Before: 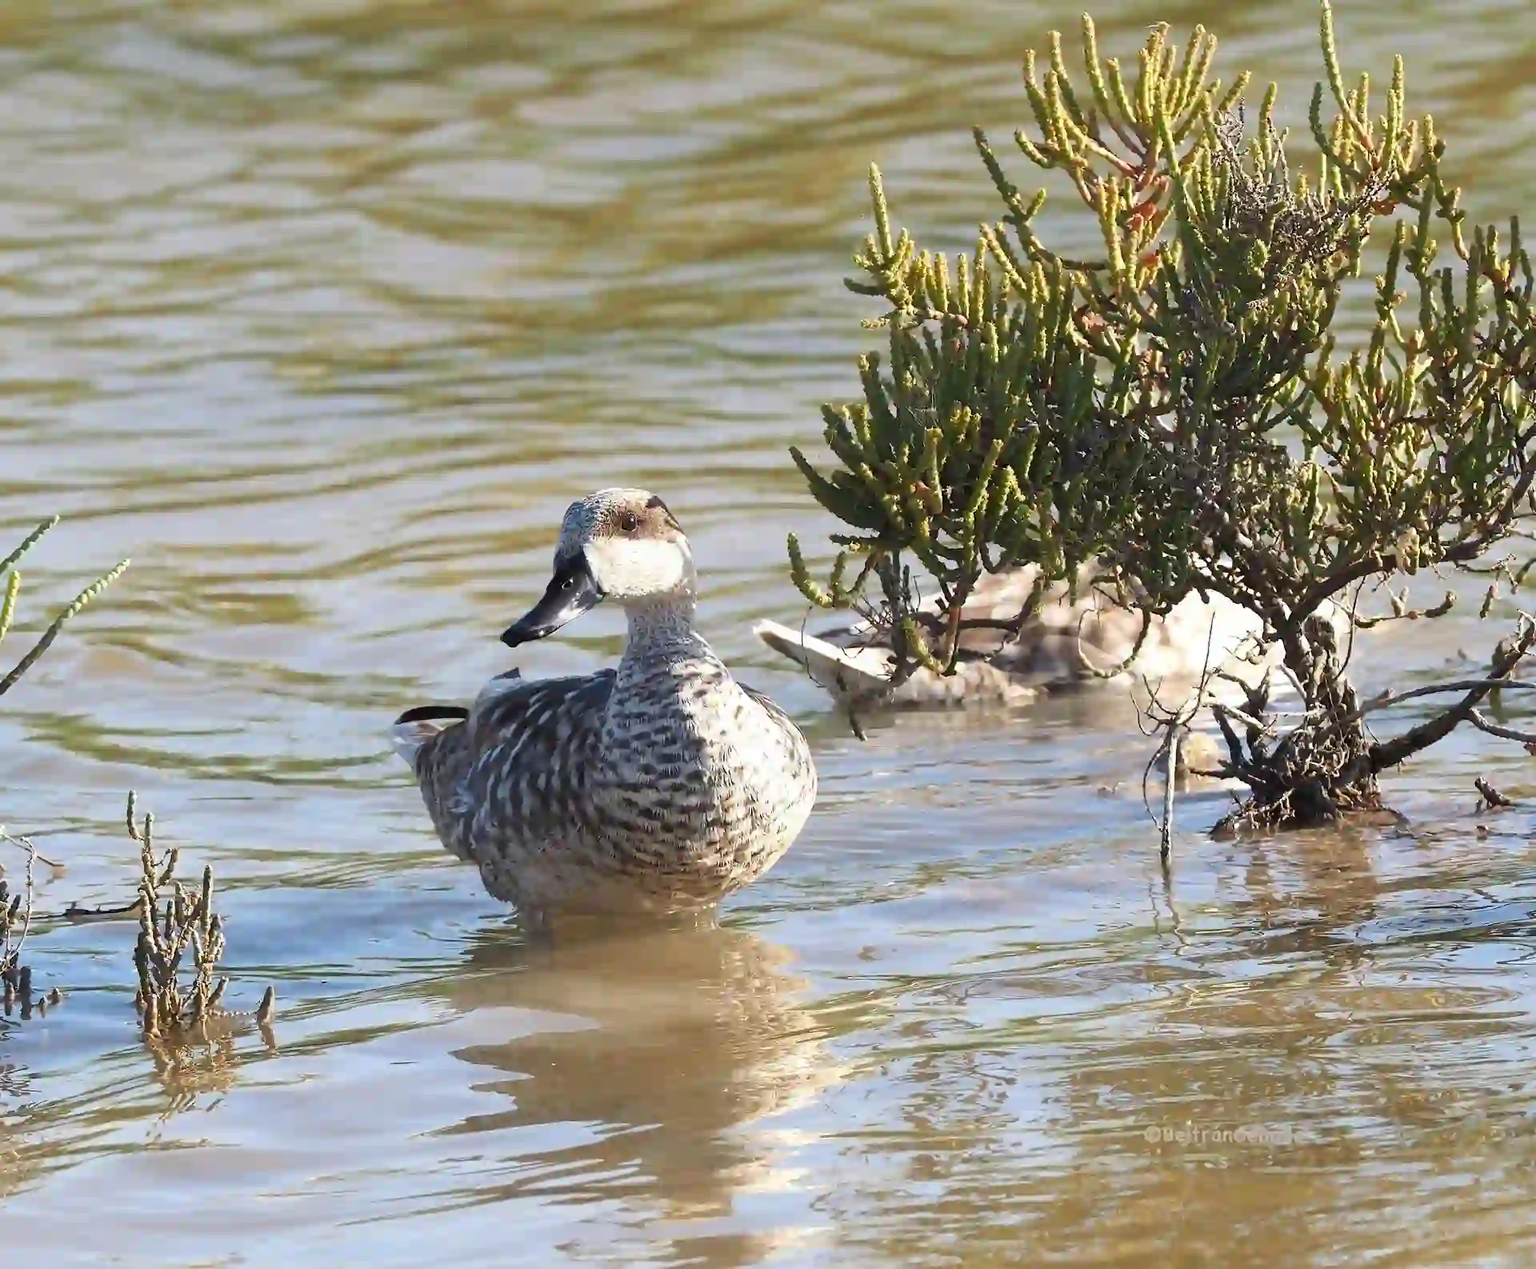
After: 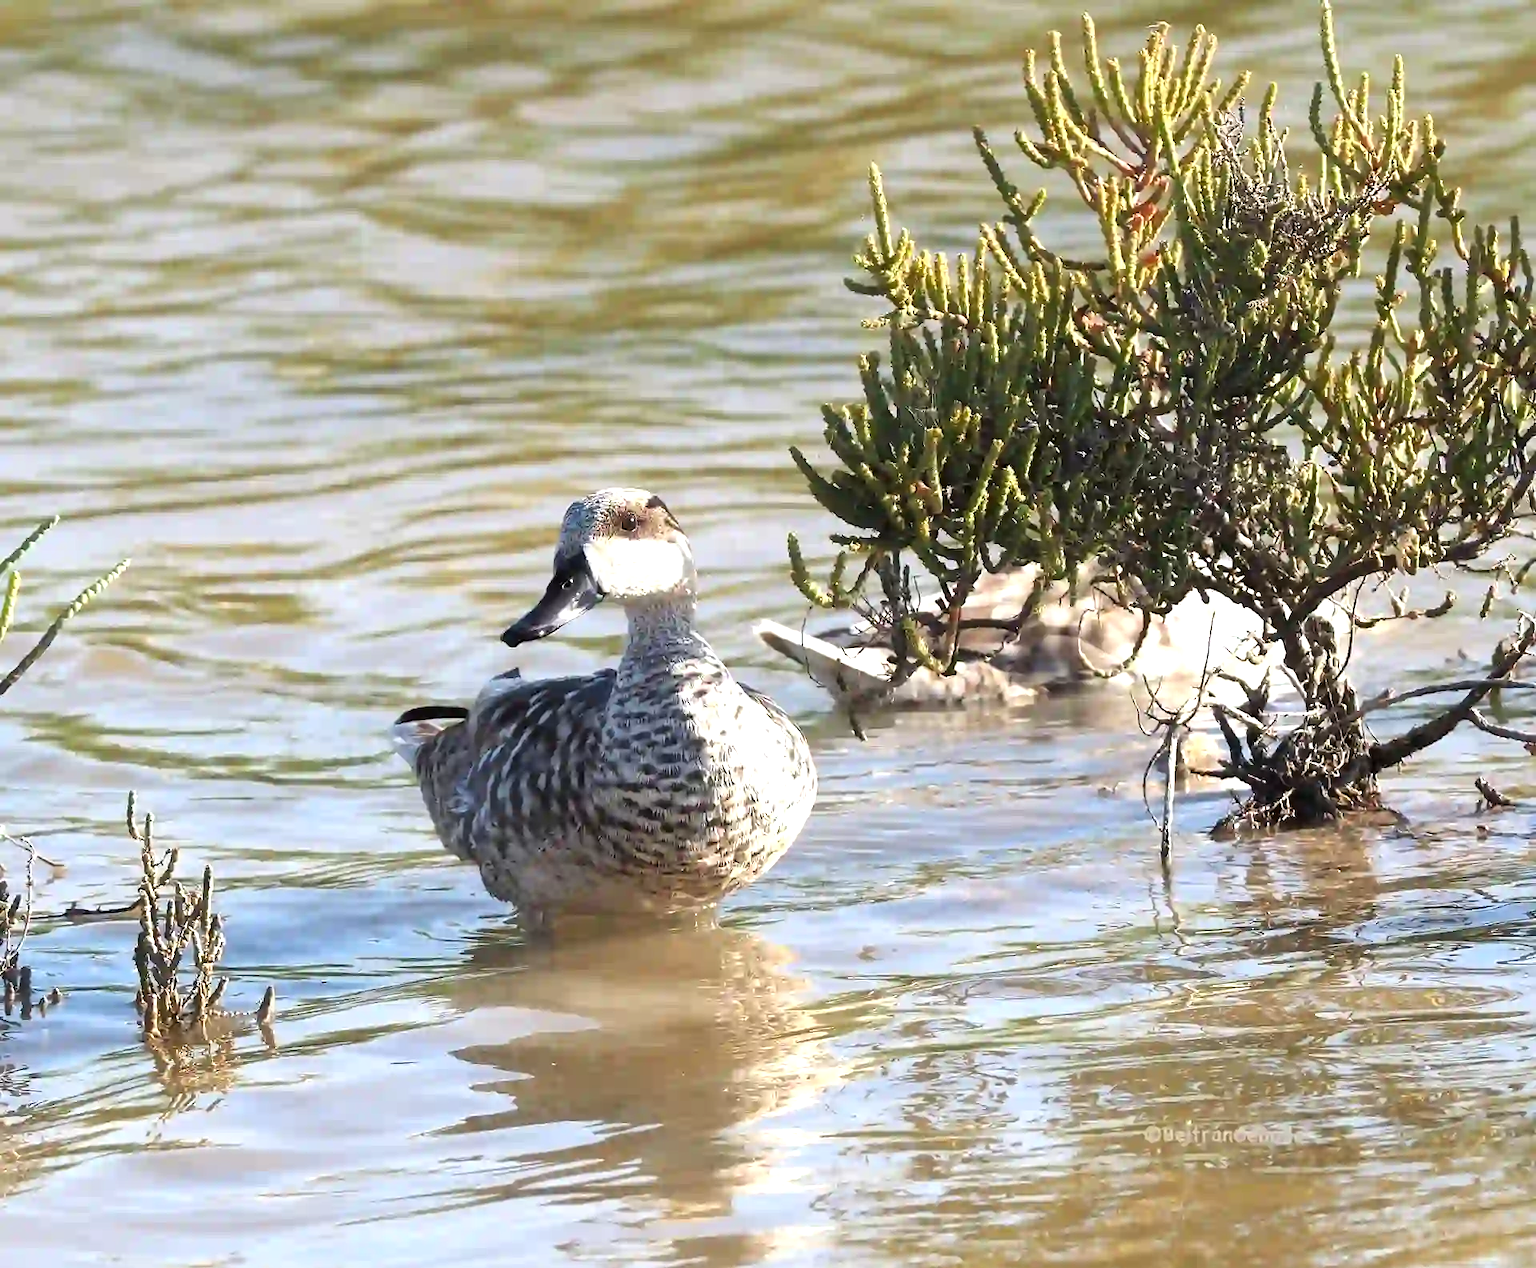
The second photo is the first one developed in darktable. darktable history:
local contrast: mode bilateral grid, contrast 21, coarseness 49, detail 119%, midtone range 0.2
tone equalizer: -8 EV -0.385 EV, -7 EV -0.406 EV, -6 EV -0.312 EV, -5 EV -0.189 EV, -3 EV 0.241 EV, -2 EV 0.328 EV, -1 EV 0.373 EV, +0 EV 0.424 EV
